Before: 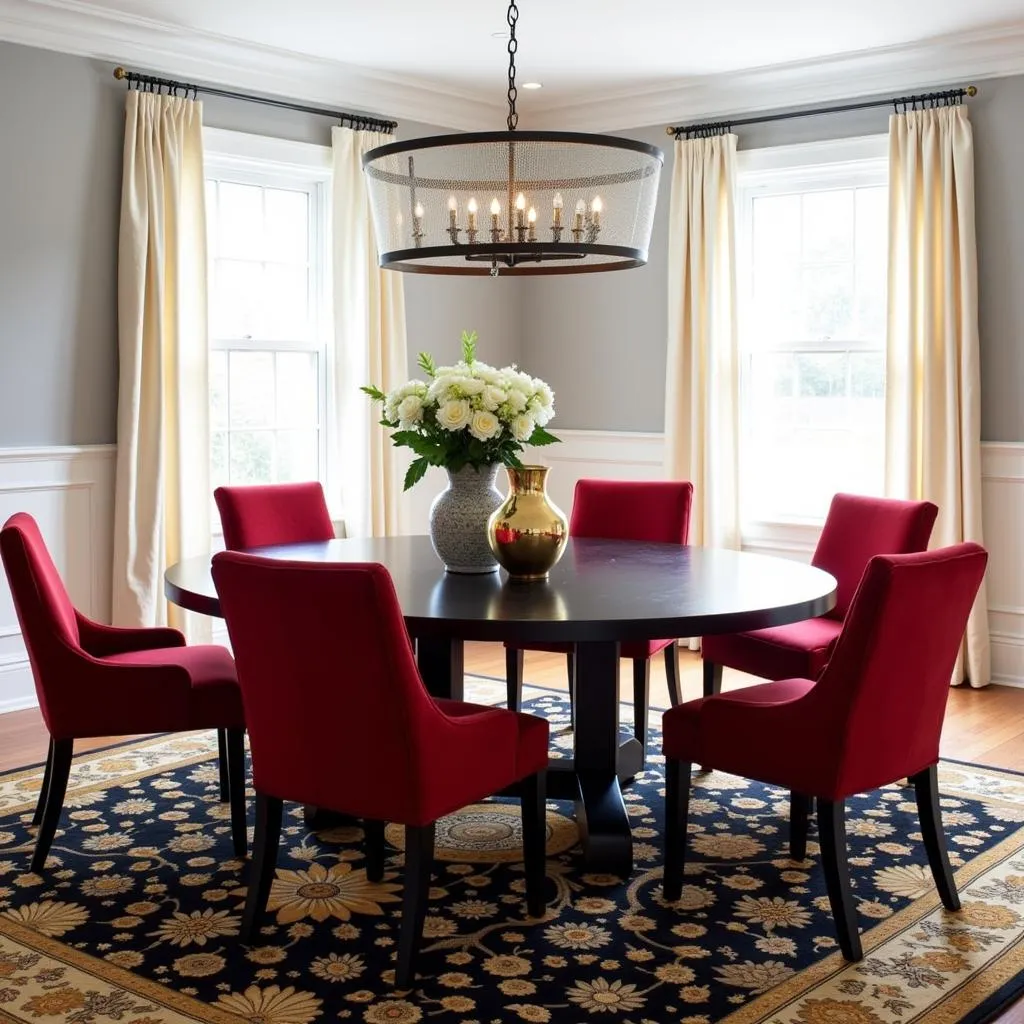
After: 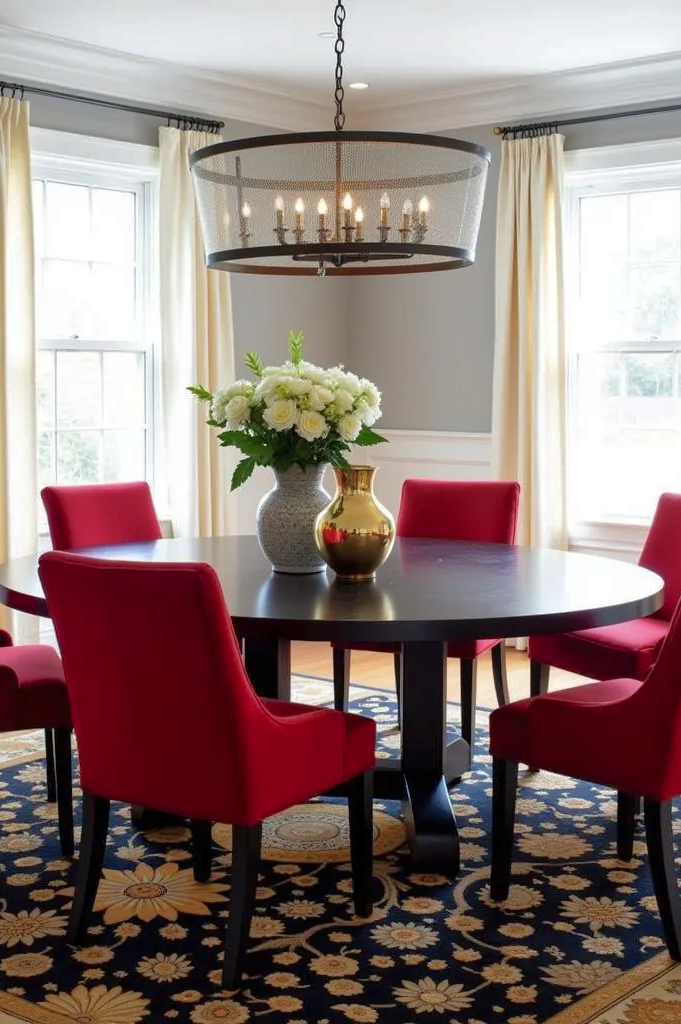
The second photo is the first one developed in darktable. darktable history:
crop: left 16.899%, right 16.556%
shadows and highlights: on, module defaults
